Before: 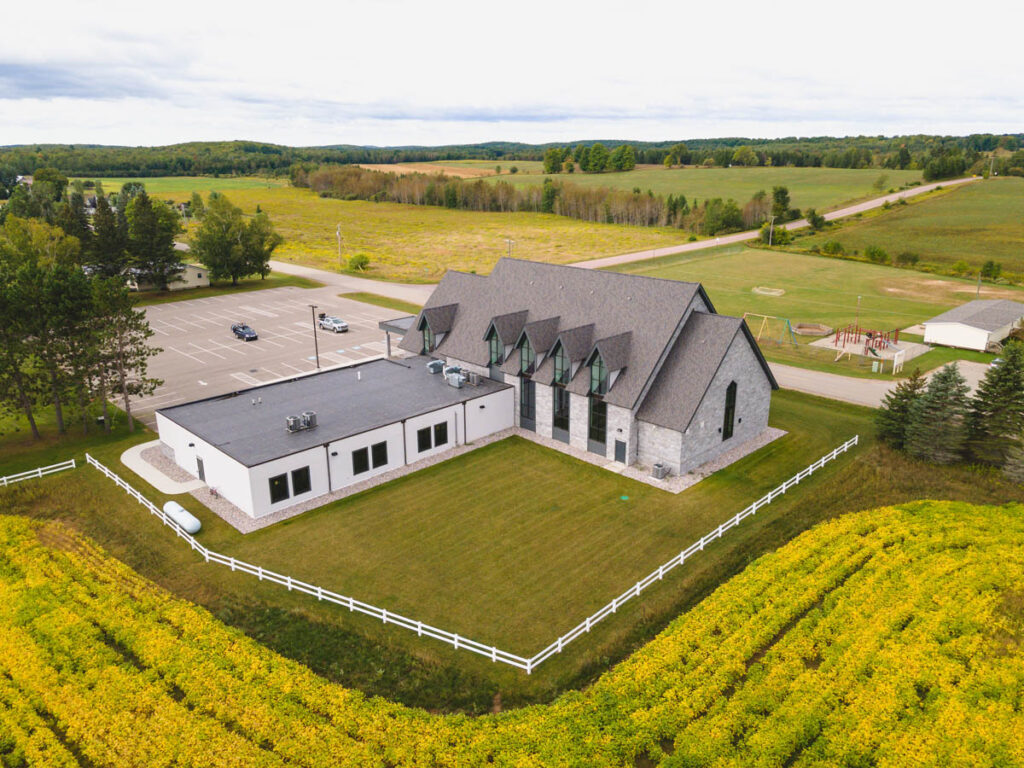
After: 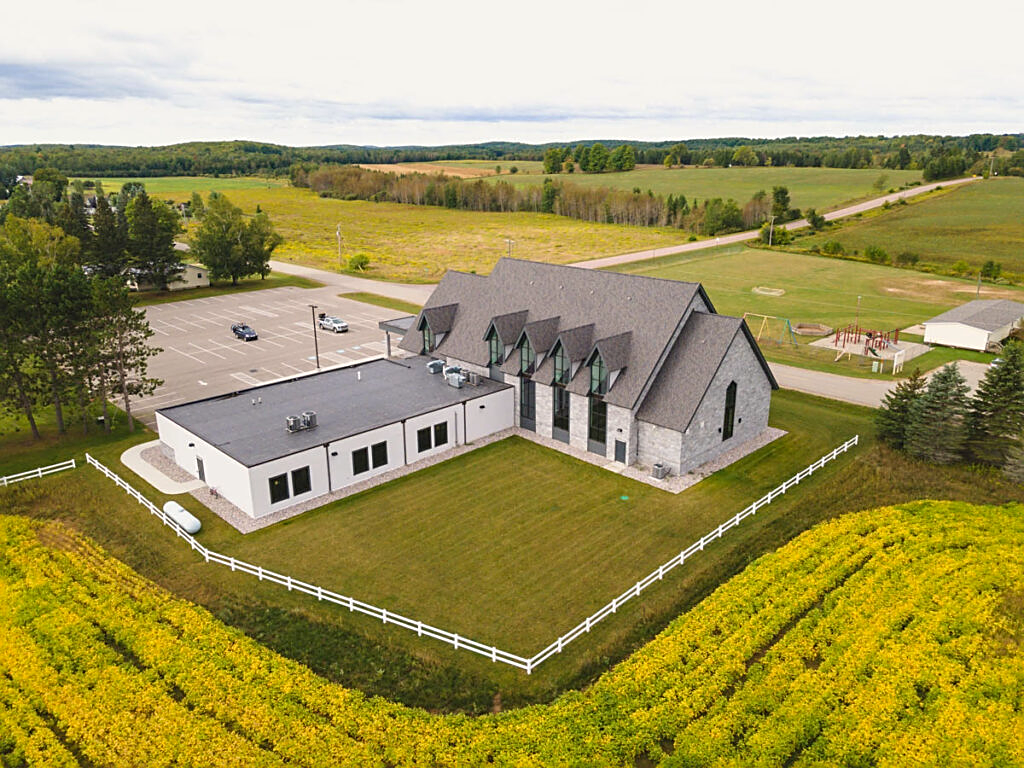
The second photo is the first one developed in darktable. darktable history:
color correction: highlights b* 2.95
sharpen: on, module defaults
